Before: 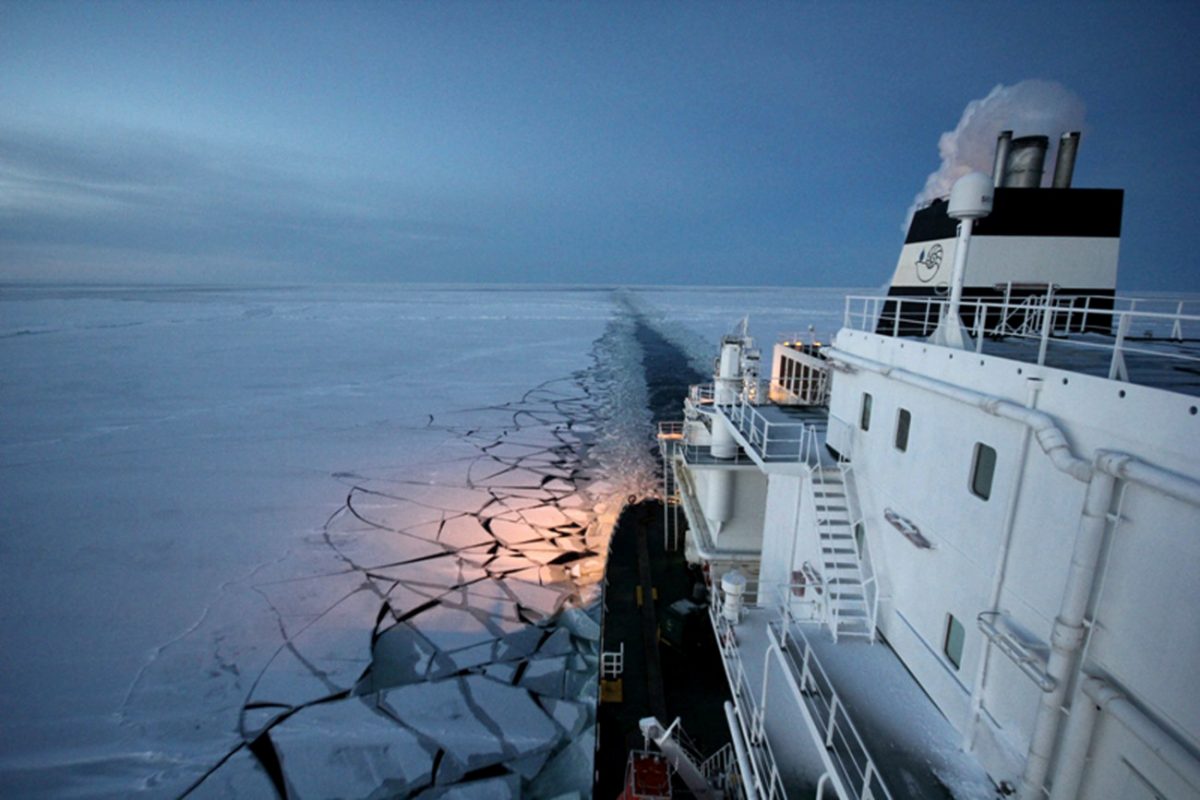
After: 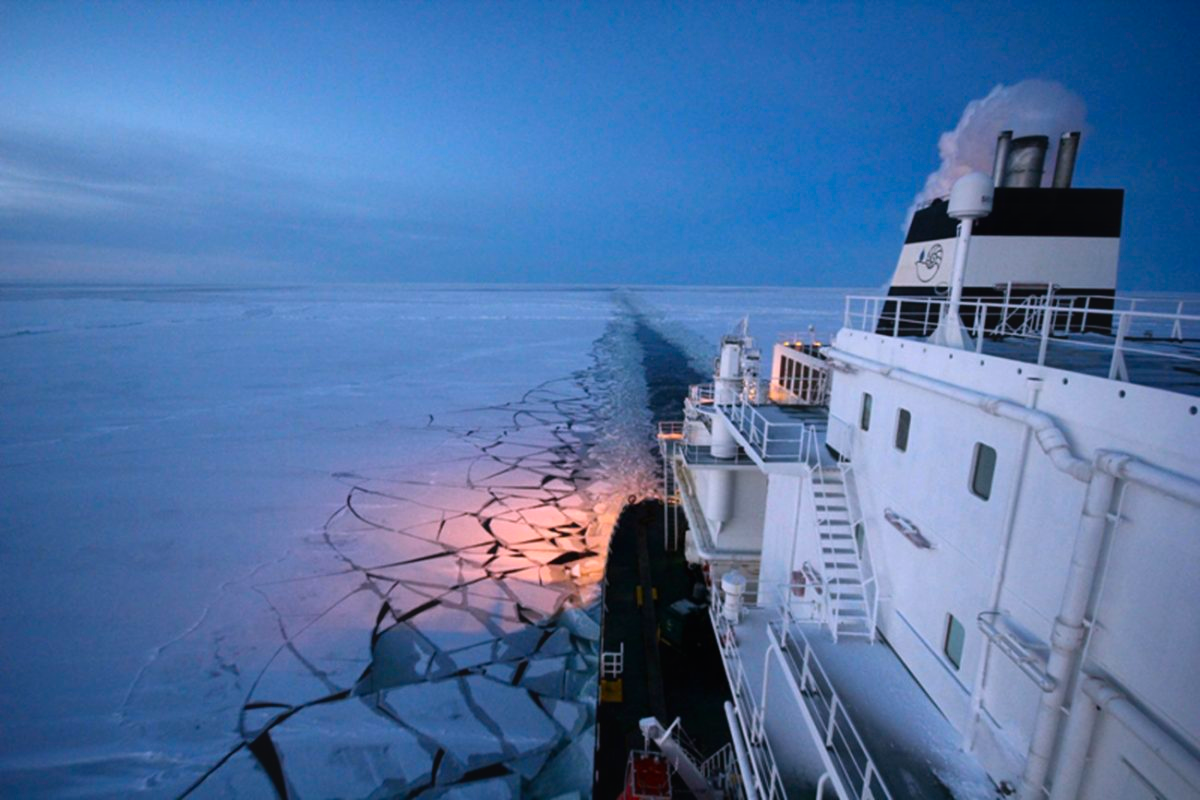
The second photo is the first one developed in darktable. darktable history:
contrast equalizer: octaves 7, y [[0.6 ×6], [0.55 ×6], [0 ×6], [0 ×6], [0 ×6]], mix -0.3
contrast brightness saturation: brightness -0.02, saturation 0.35
white balance: red 1.05, blue 1.072
